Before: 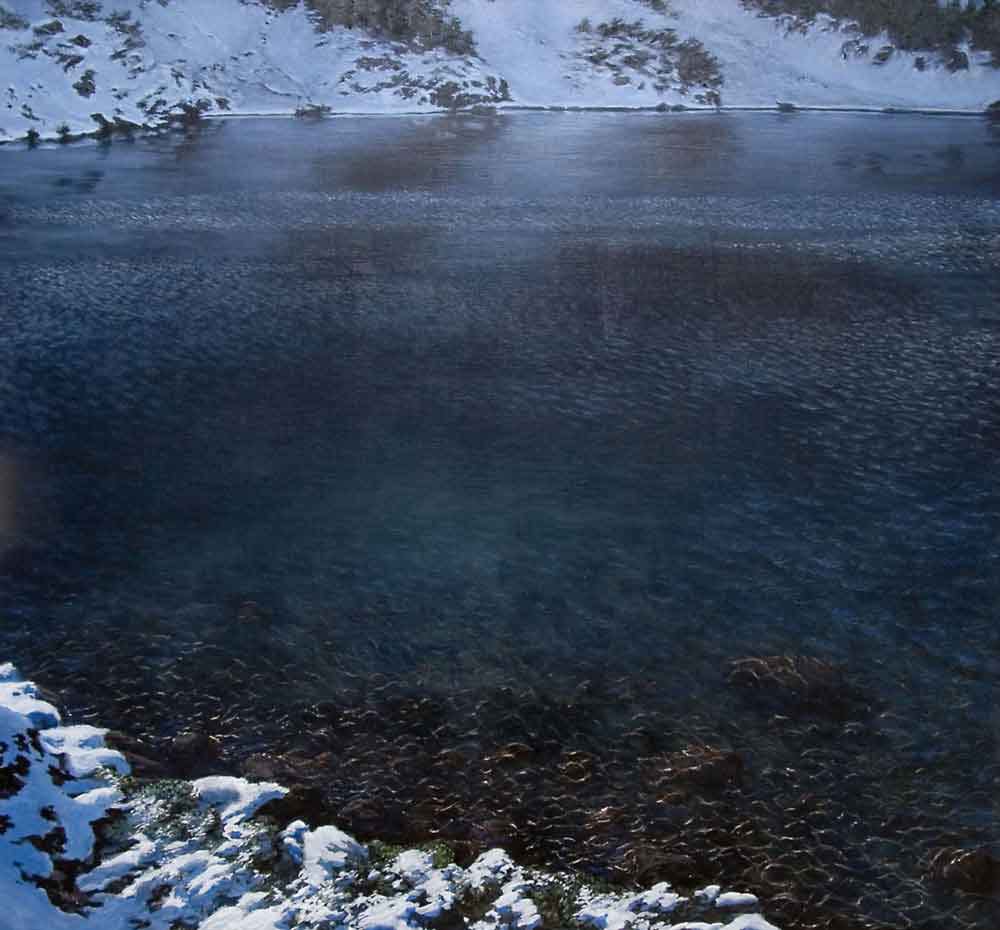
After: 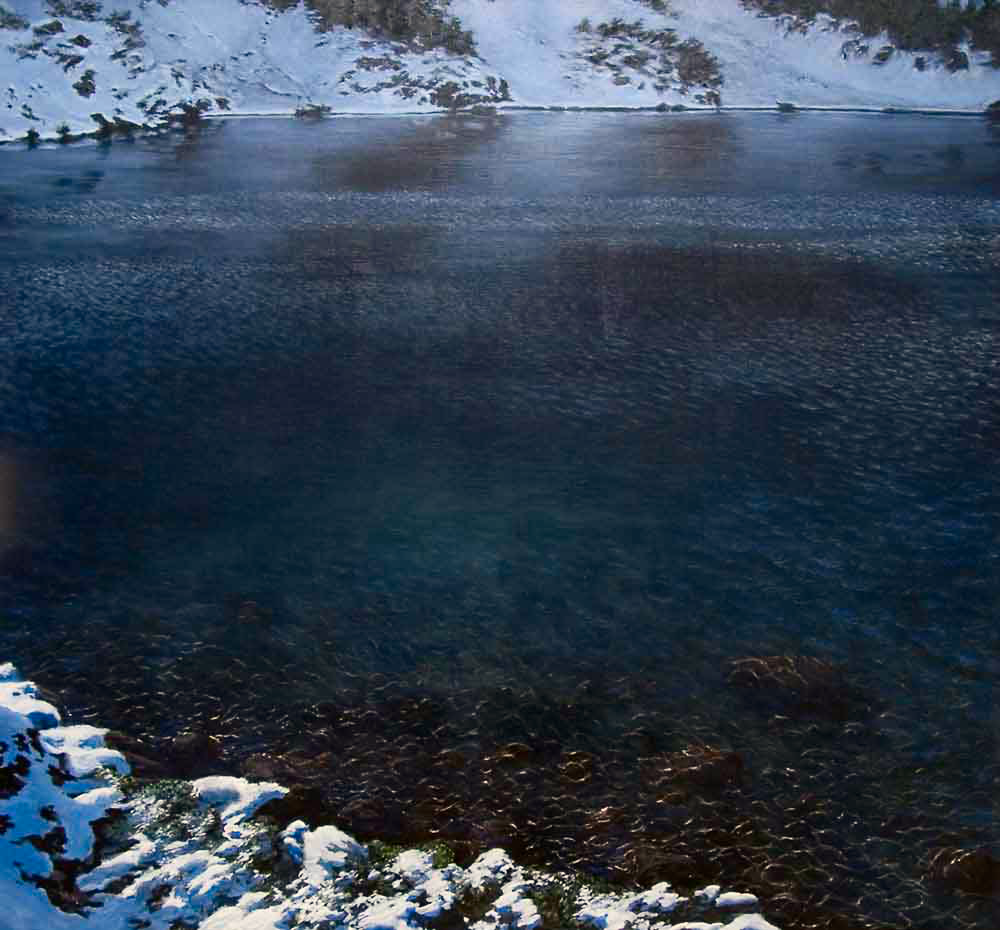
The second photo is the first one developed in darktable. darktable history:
white balance: red 1.045, blue 0.932
contrast brightness saturation: contrast 0.16, saturation 0.32
